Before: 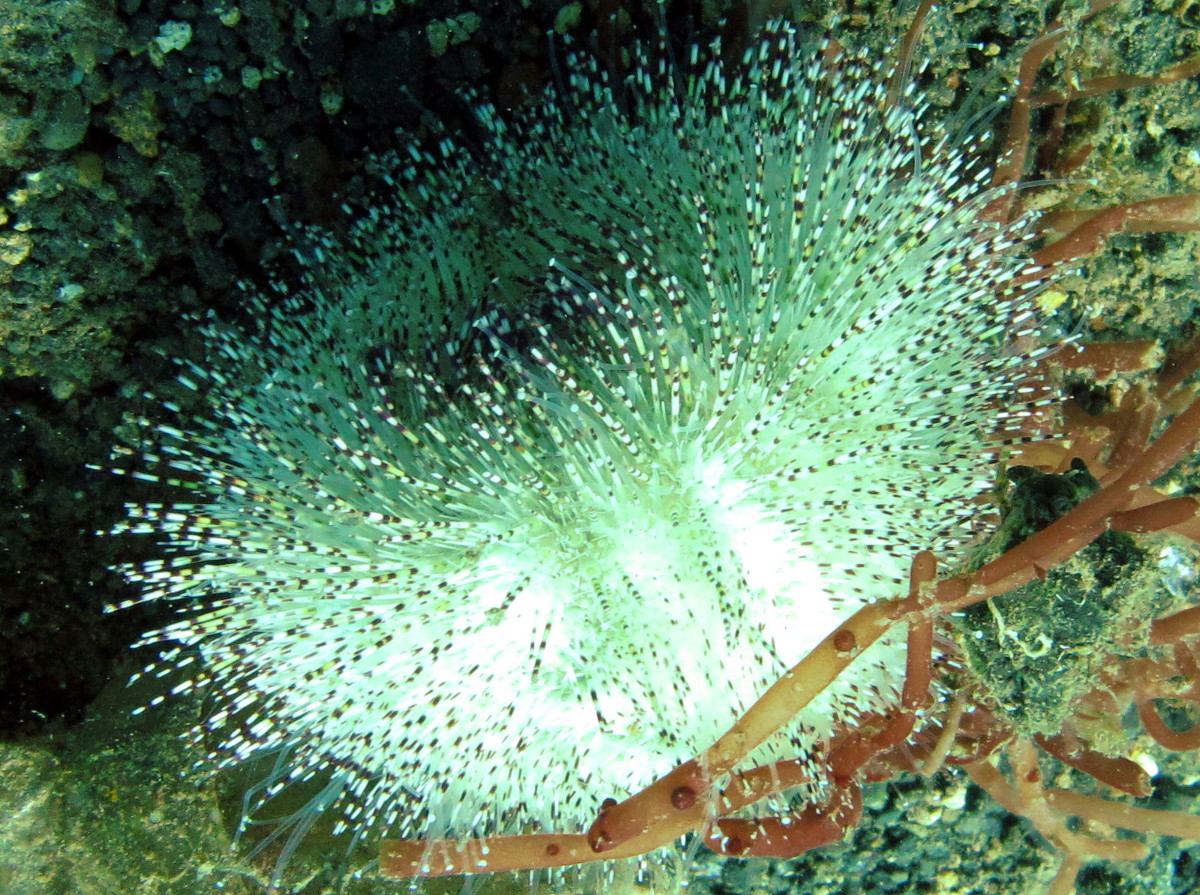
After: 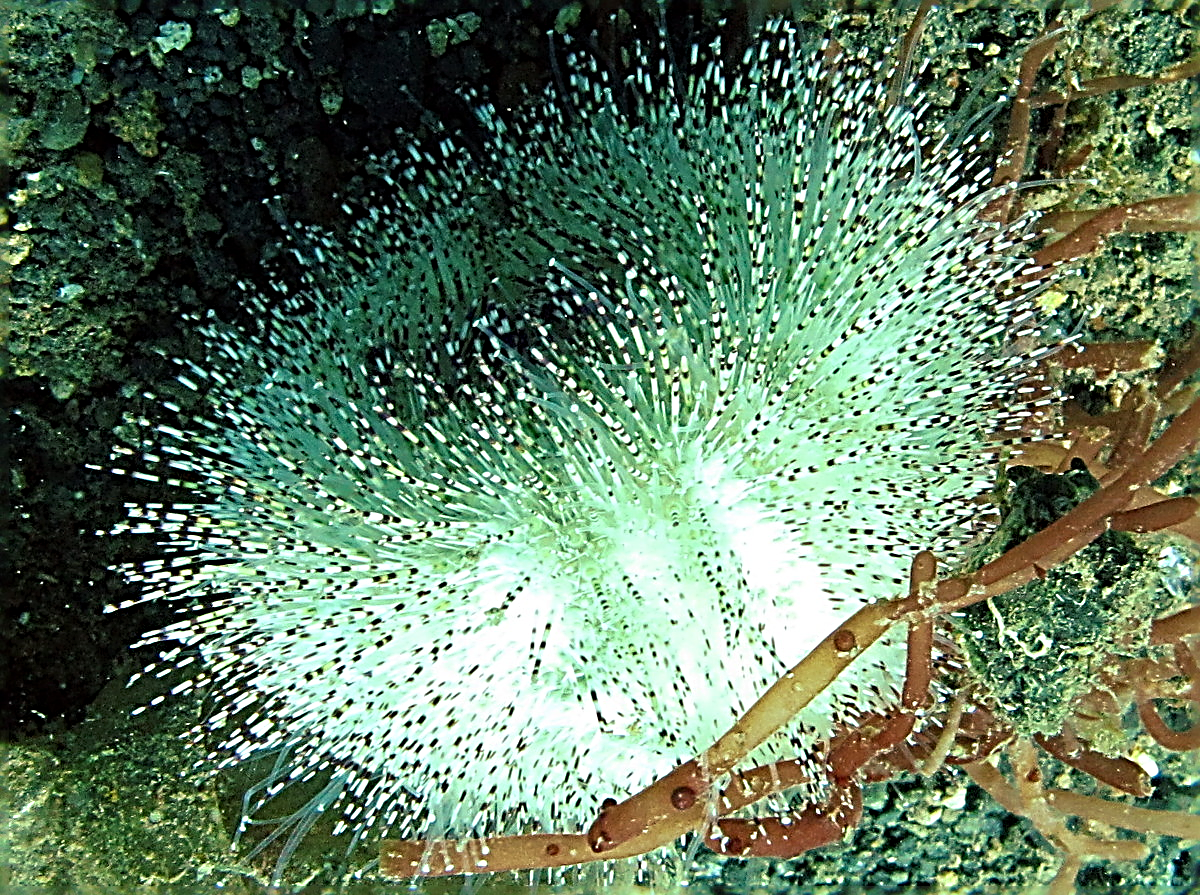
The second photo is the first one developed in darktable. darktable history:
sharpen: radius 3.209, amount 1.74
